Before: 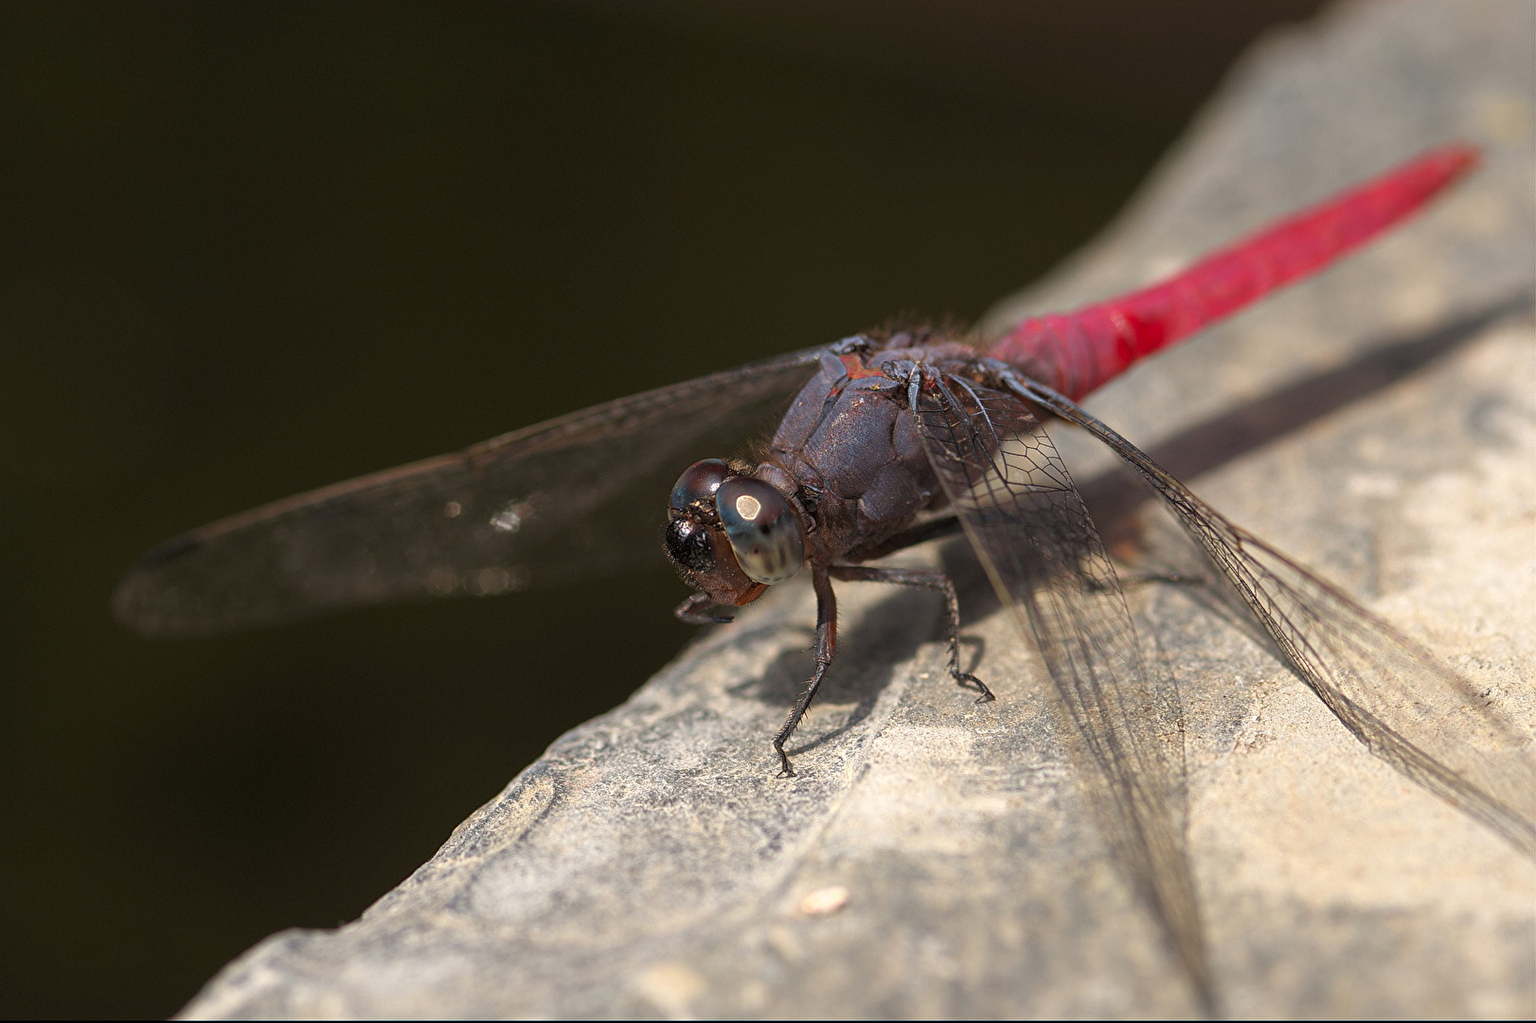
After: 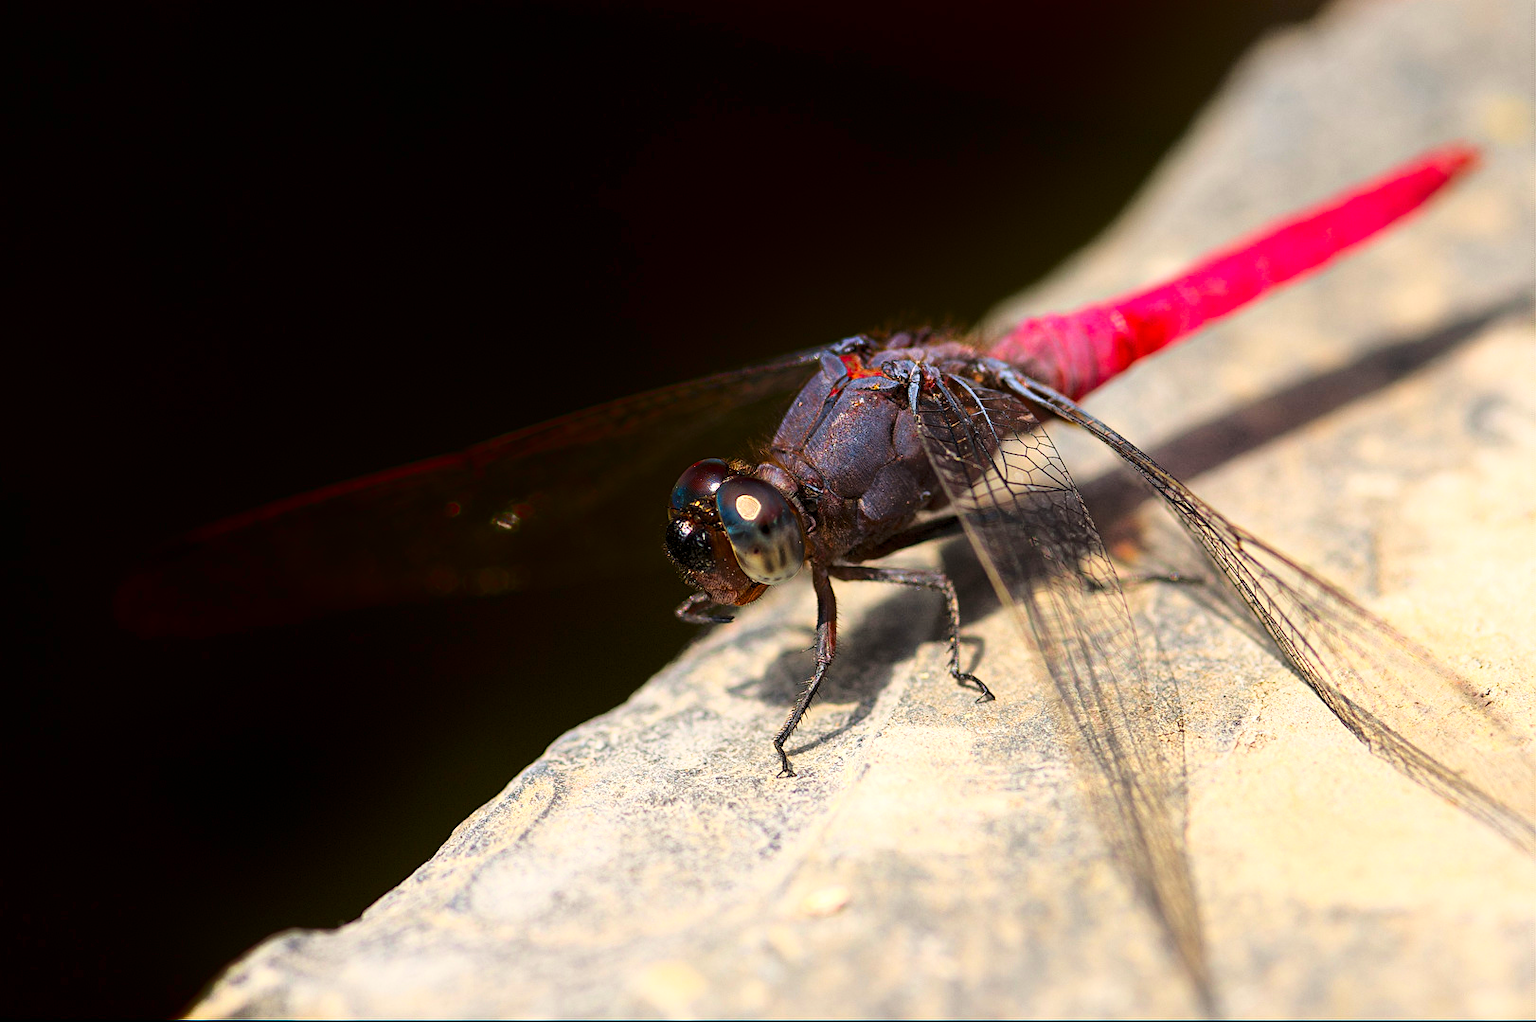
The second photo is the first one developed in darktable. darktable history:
shadows and highlights: shadows -88.66, highlights -35.74, soften with gaussian
color balance rgb: global offset › luminance -0.478%, perceptual saturation grading › global saturation 29.85%
base curve: curves: ch0 [(0, 0) (0.032, 0.037) (0.105, 0.228) (0.435, 0.76) (0.856, 0.983) (1, 1)]
